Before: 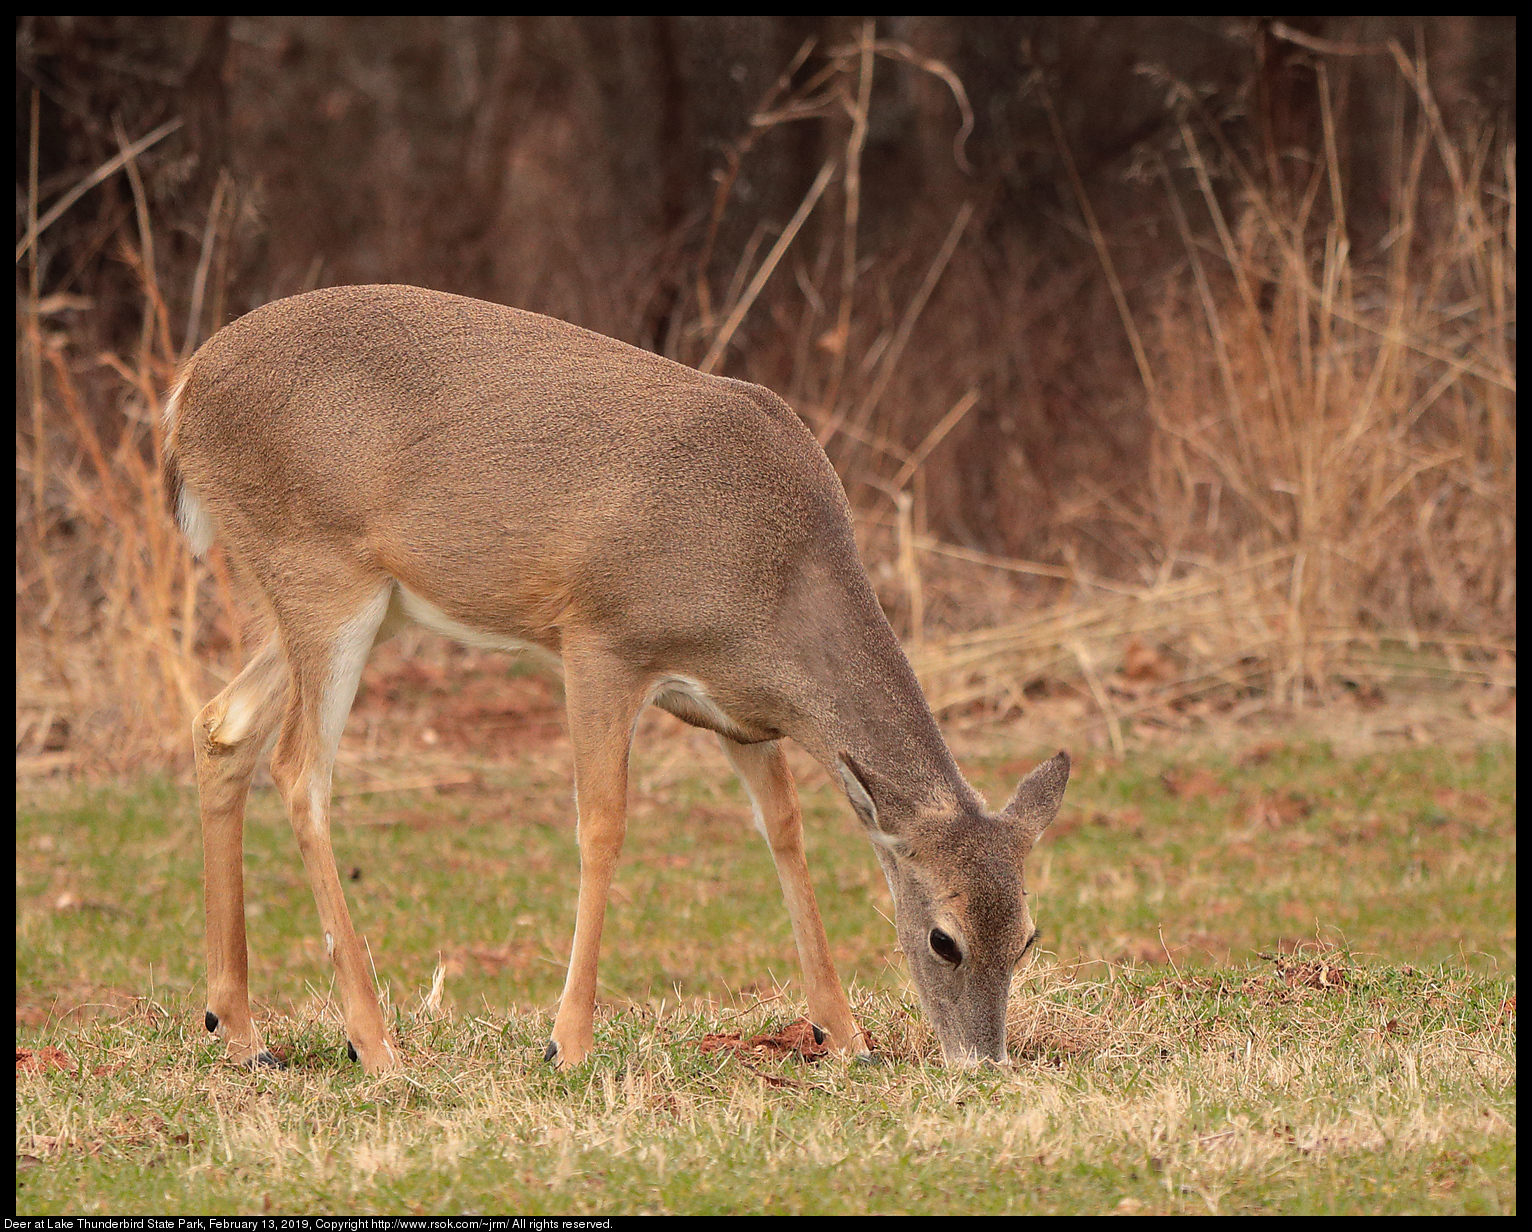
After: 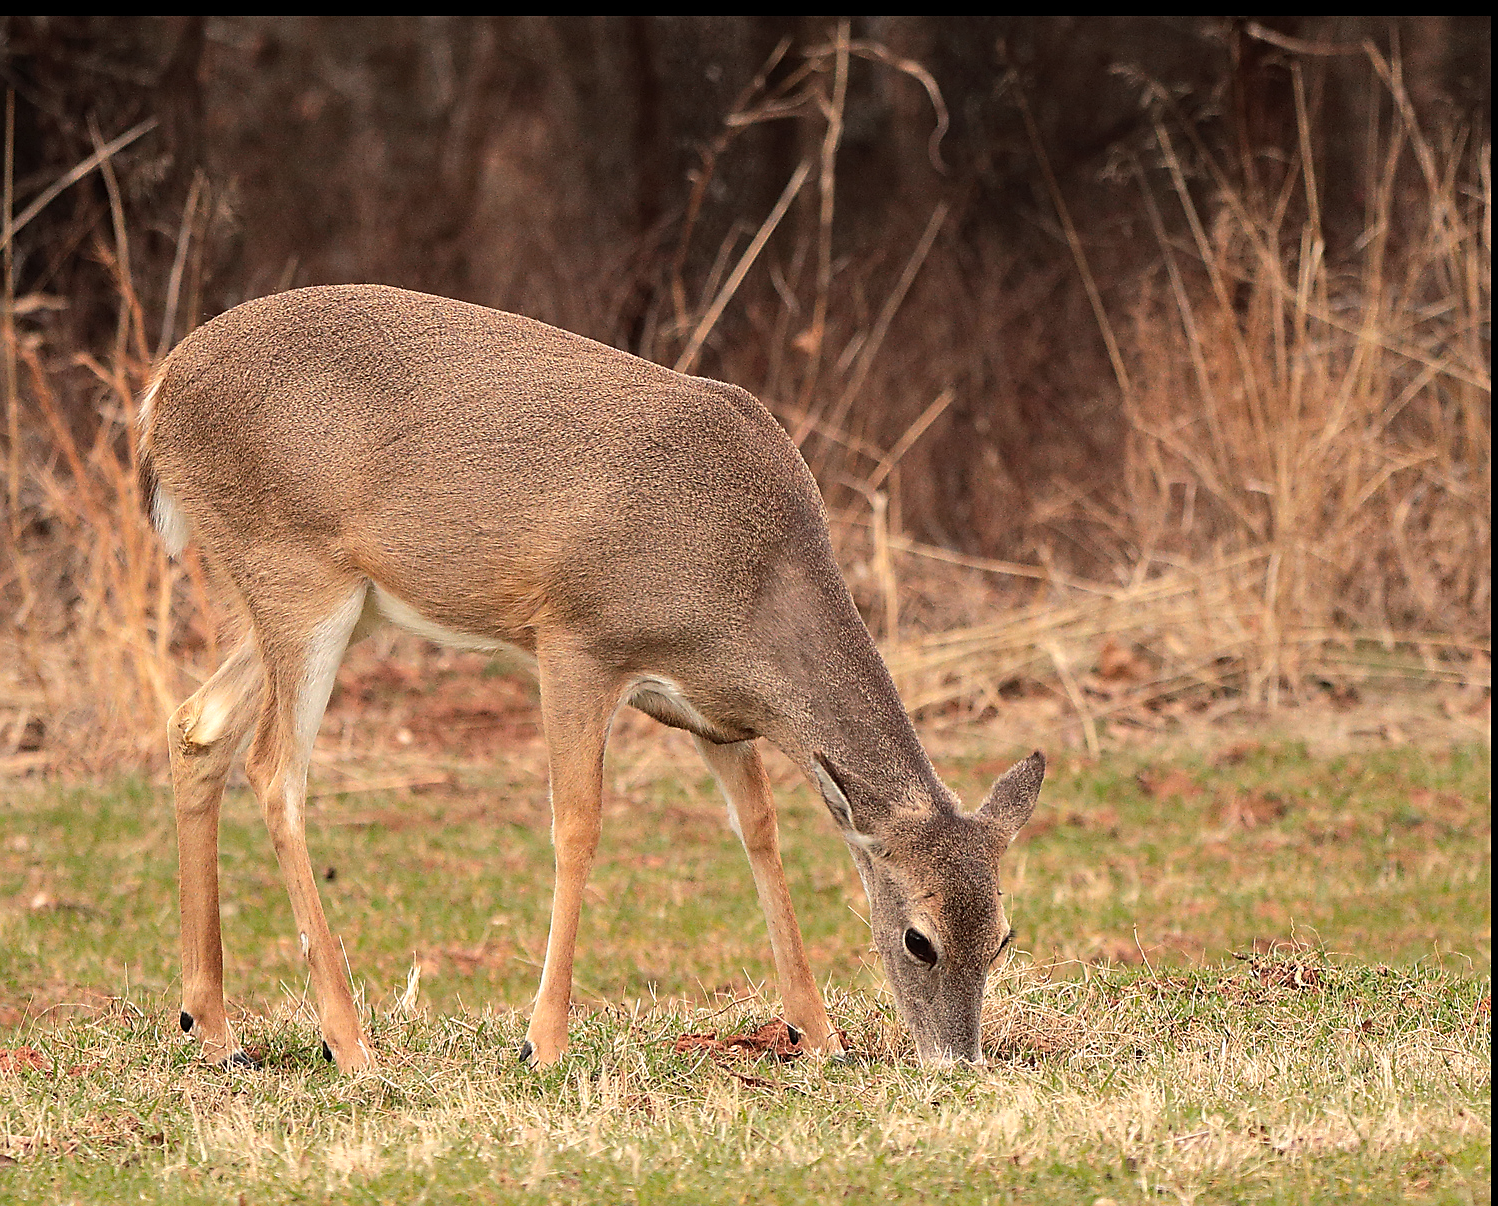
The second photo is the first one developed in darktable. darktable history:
crop: left 1.652%, right 0.279%, bottom 2.044%
sharpen: on, module defaults
tone equalizer: -8 EV -0.395 EV, -7 EV -0.418 EV, -6 EV -0.355 EV, -5 EV -0.206 EV, -3 EV 0.223 EV, -2 EV 0.31 EV, -1 EV 0.365 EV, +0 EV 0.437 EV, edges refinement/feathering 500, mask exposure compensation -1.57 EV, preserve details no
